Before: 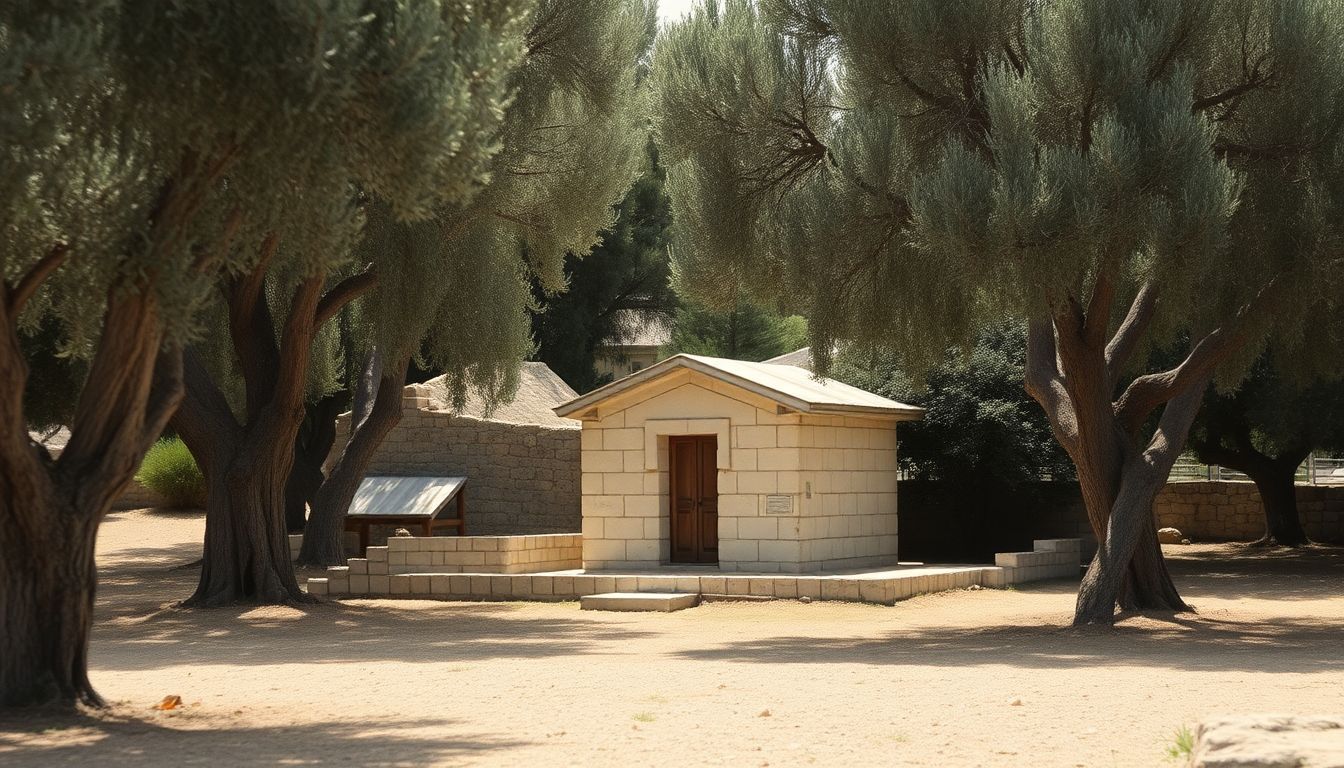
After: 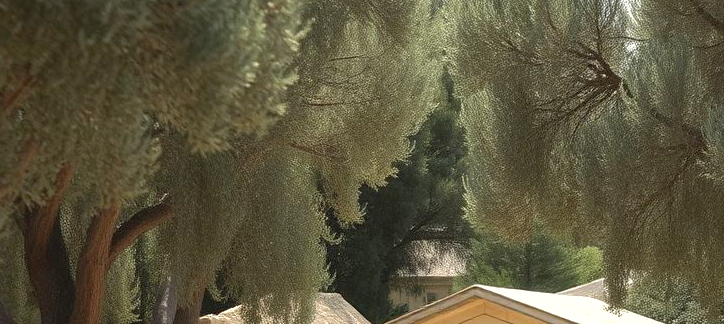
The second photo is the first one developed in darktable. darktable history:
crop: left 15.306%, top 9.065%, right 30.789%, bottom 48.638%
shadows and highlights: on, module defaults
exposure: exposure 0.3 EV, compensate highlight preservation false
